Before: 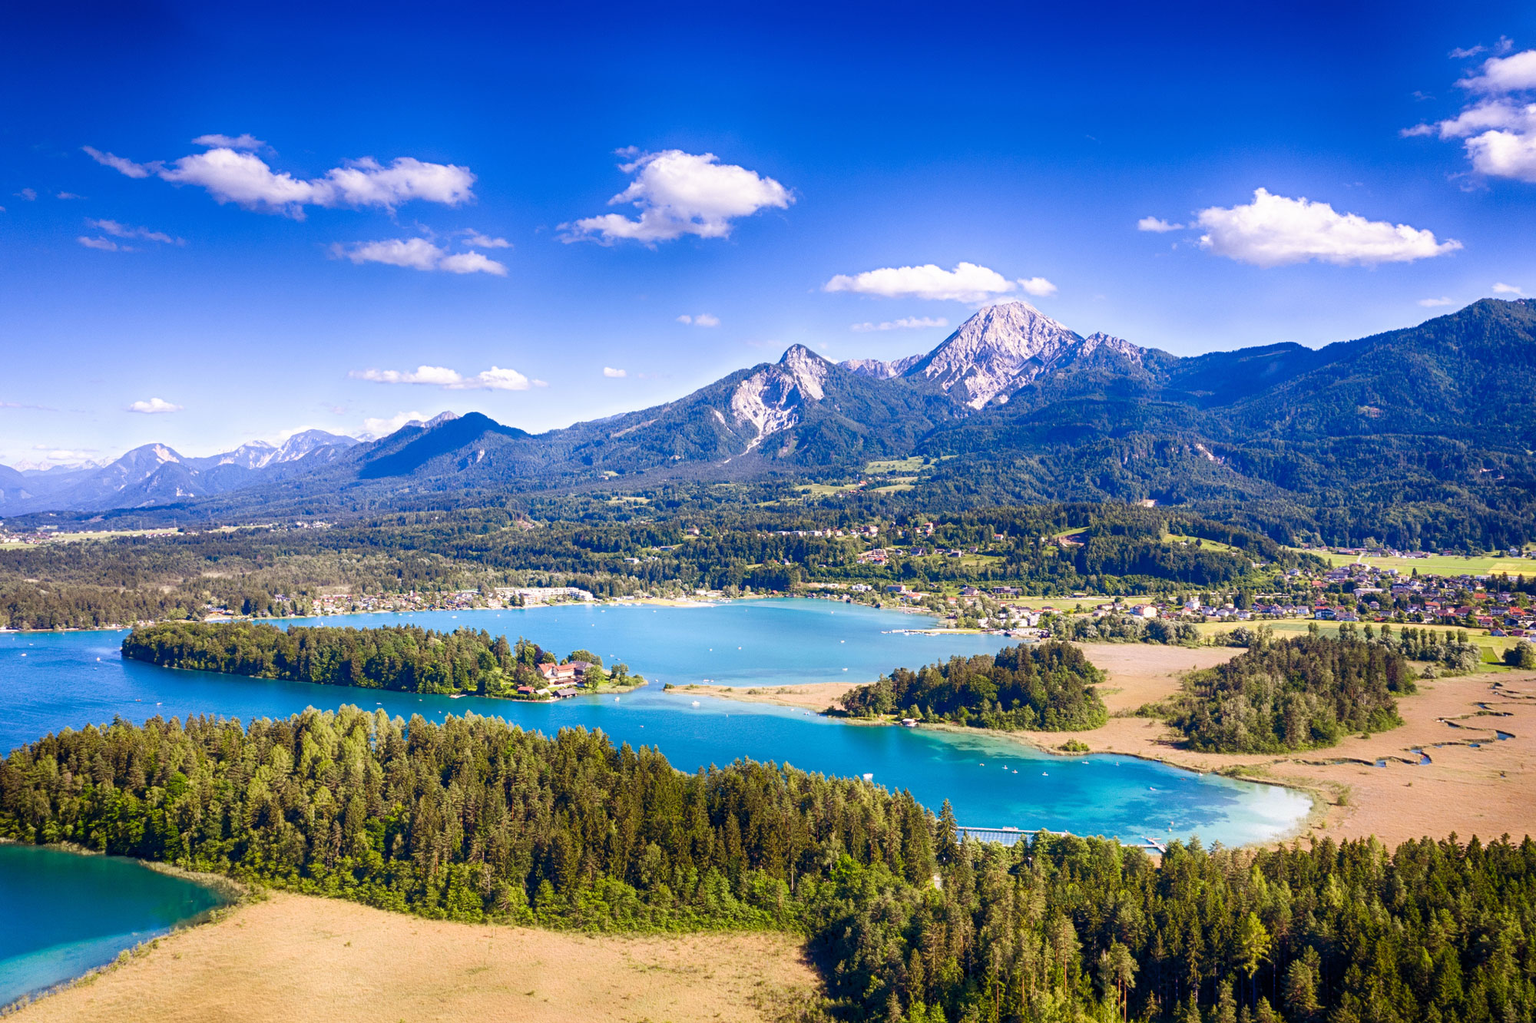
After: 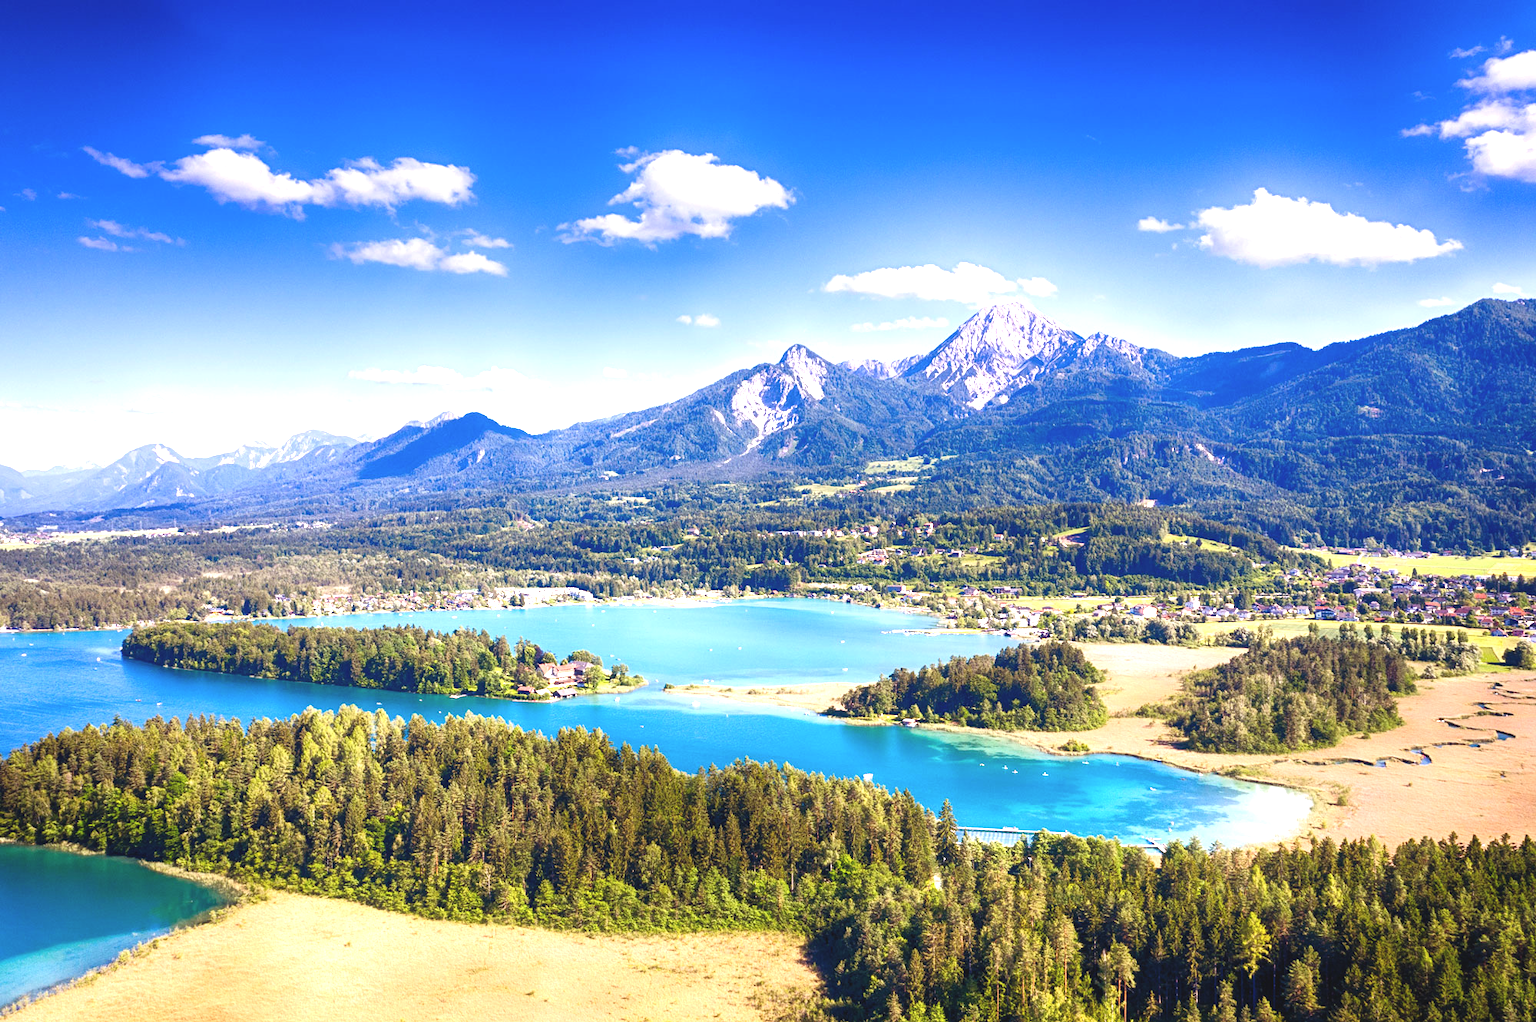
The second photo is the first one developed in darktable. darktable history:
shadows and highlights: shadows -12.5, white point adjustment 4, highlights 28.33
exposure: black level correction -0.005, exposure 0.622 EV, compensate highlight preservation false
